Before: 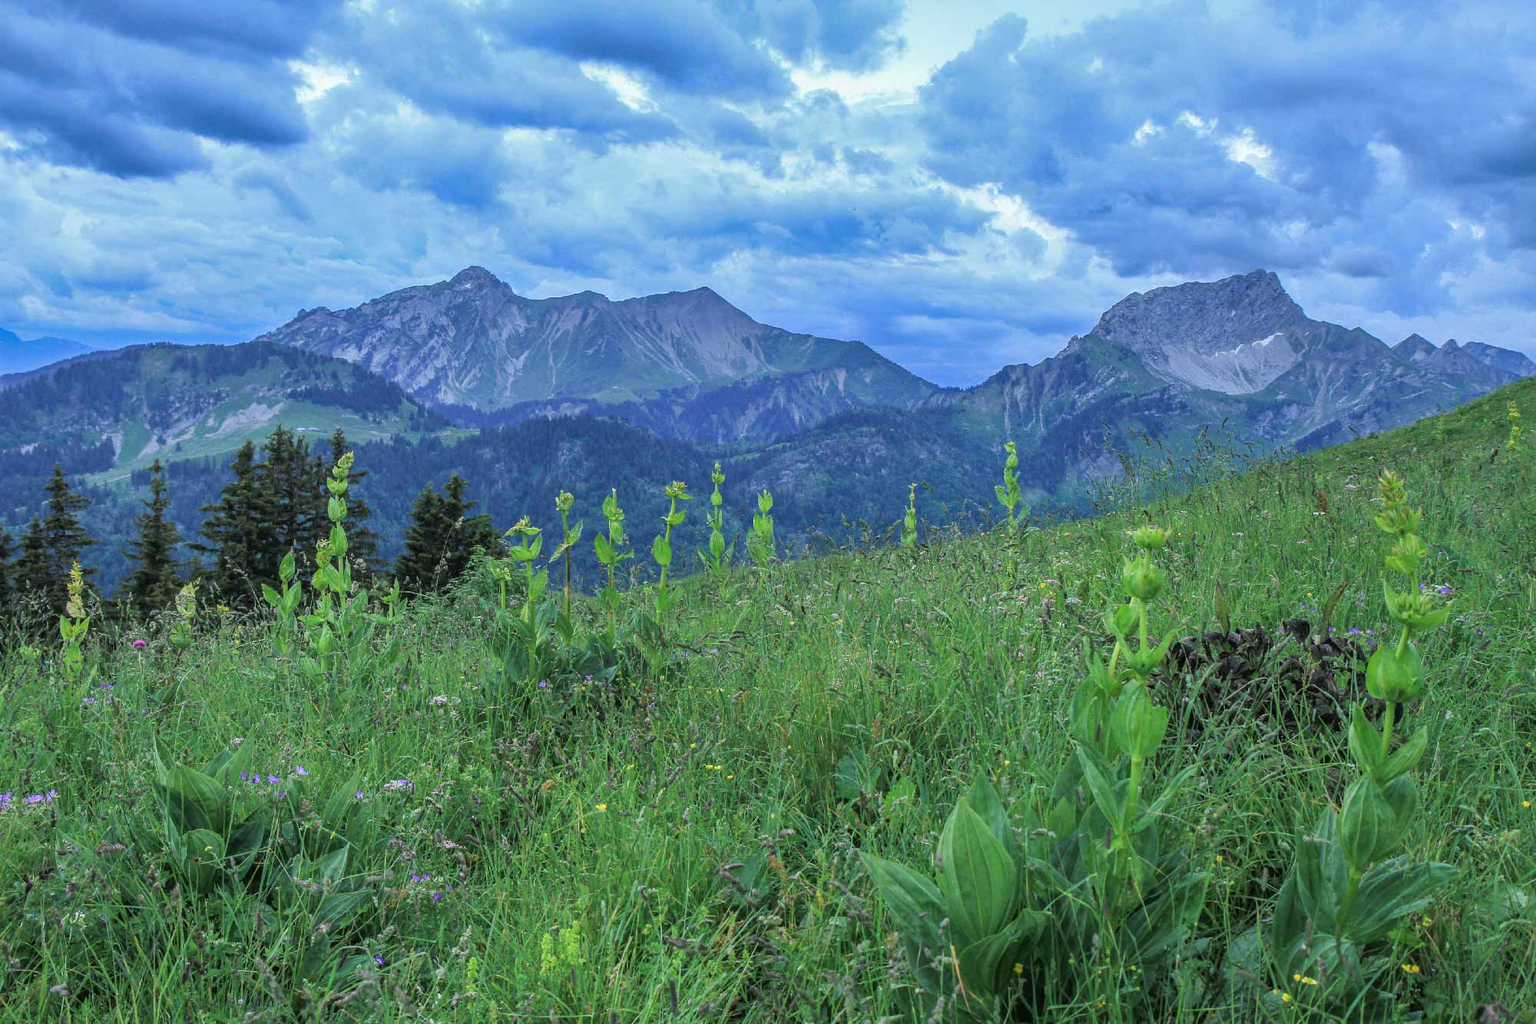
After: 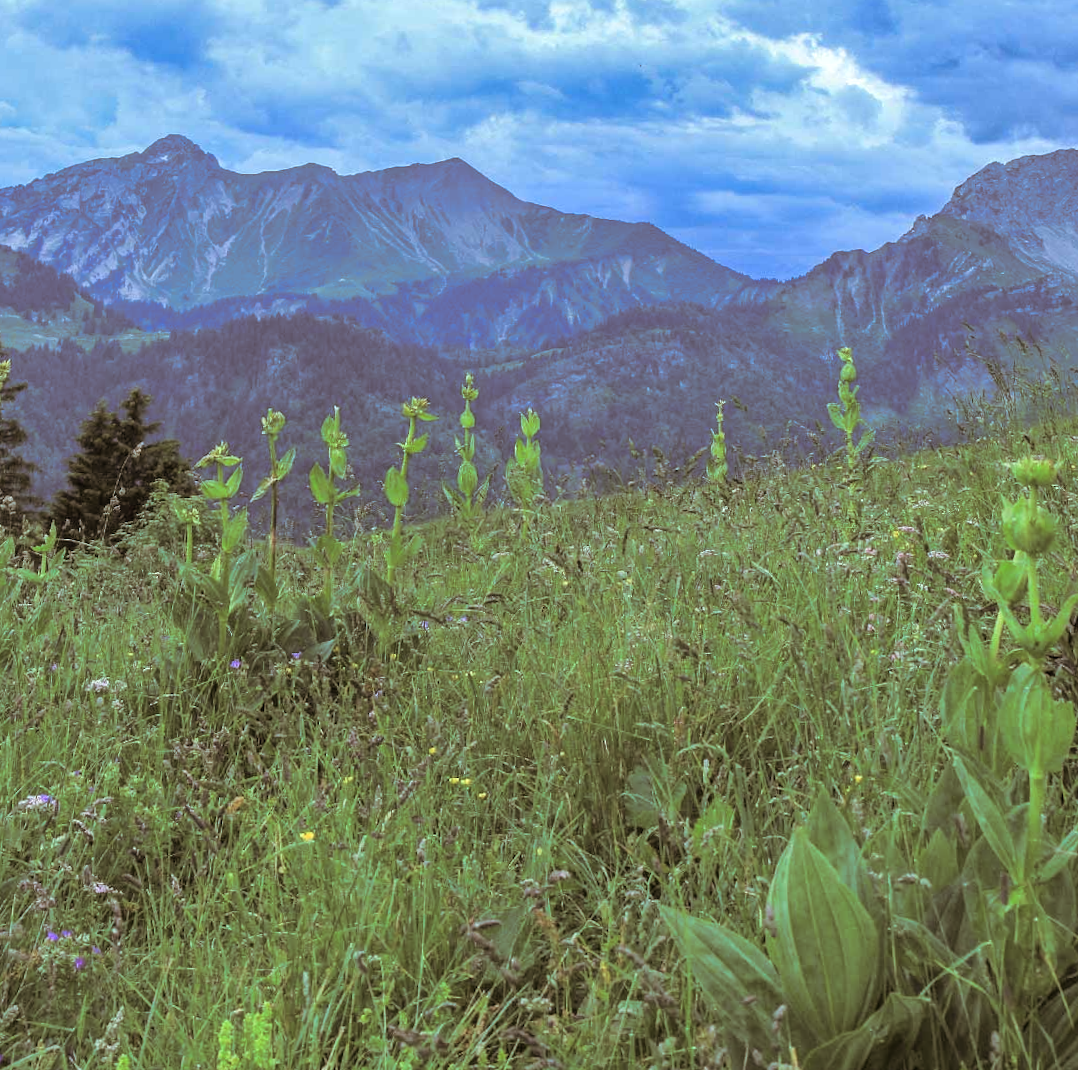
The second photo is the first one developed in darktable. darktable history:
rotate and perspective: rotation 0.128°, lens shift (vertical) -0.181, lens shift (horizontal) -0.044, shear 0.001, automatic cropping off
split-toning: shadows › hue 32.4°, shadows › saturation 0.51, highlights › hue 180°, highlights › saturation 0, balance -60.17, compress 55.19%
crop and rotate: angle 0.02°, left 24.353%, top 13.219%, right 26.156%, bottom 8.224%
exposure: exposure 0.127 EV, compensate highlight preservation false
